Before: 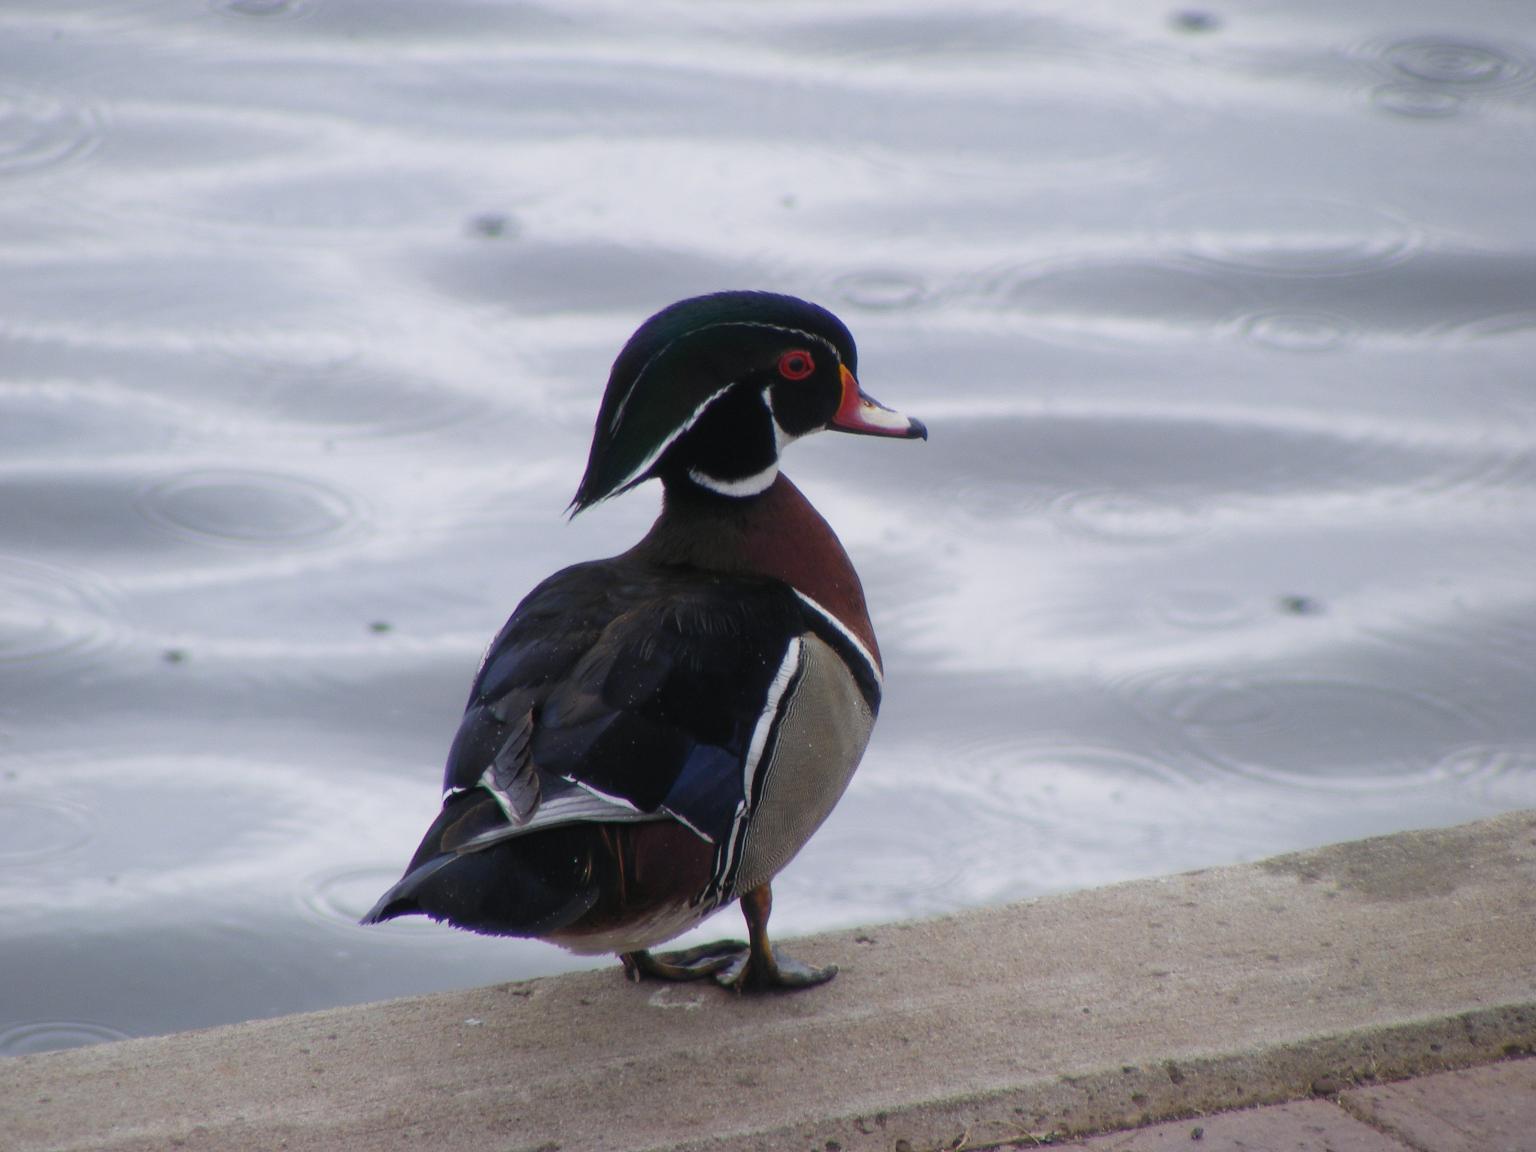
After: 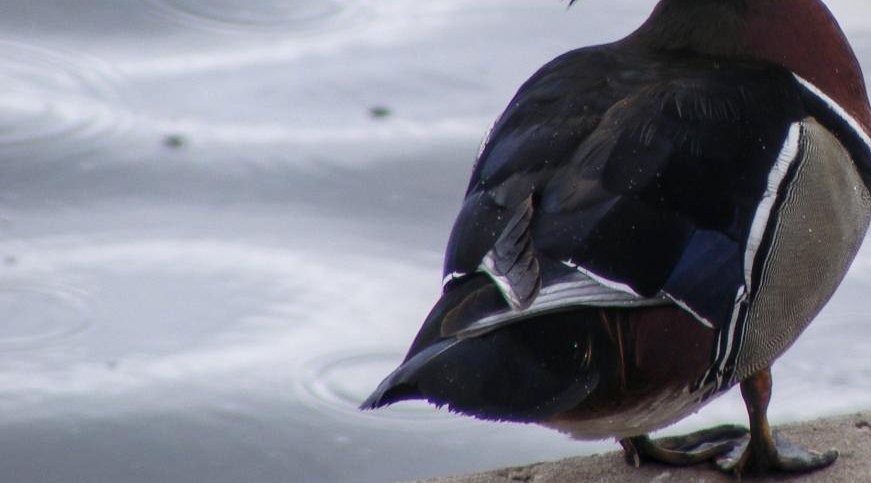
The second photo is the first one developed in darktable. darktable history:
contrast brightness saturation: contrast 0.145
local contrast: on, module defaults
crop: top 44.731%, right 43.268%, bottom 13.291%
